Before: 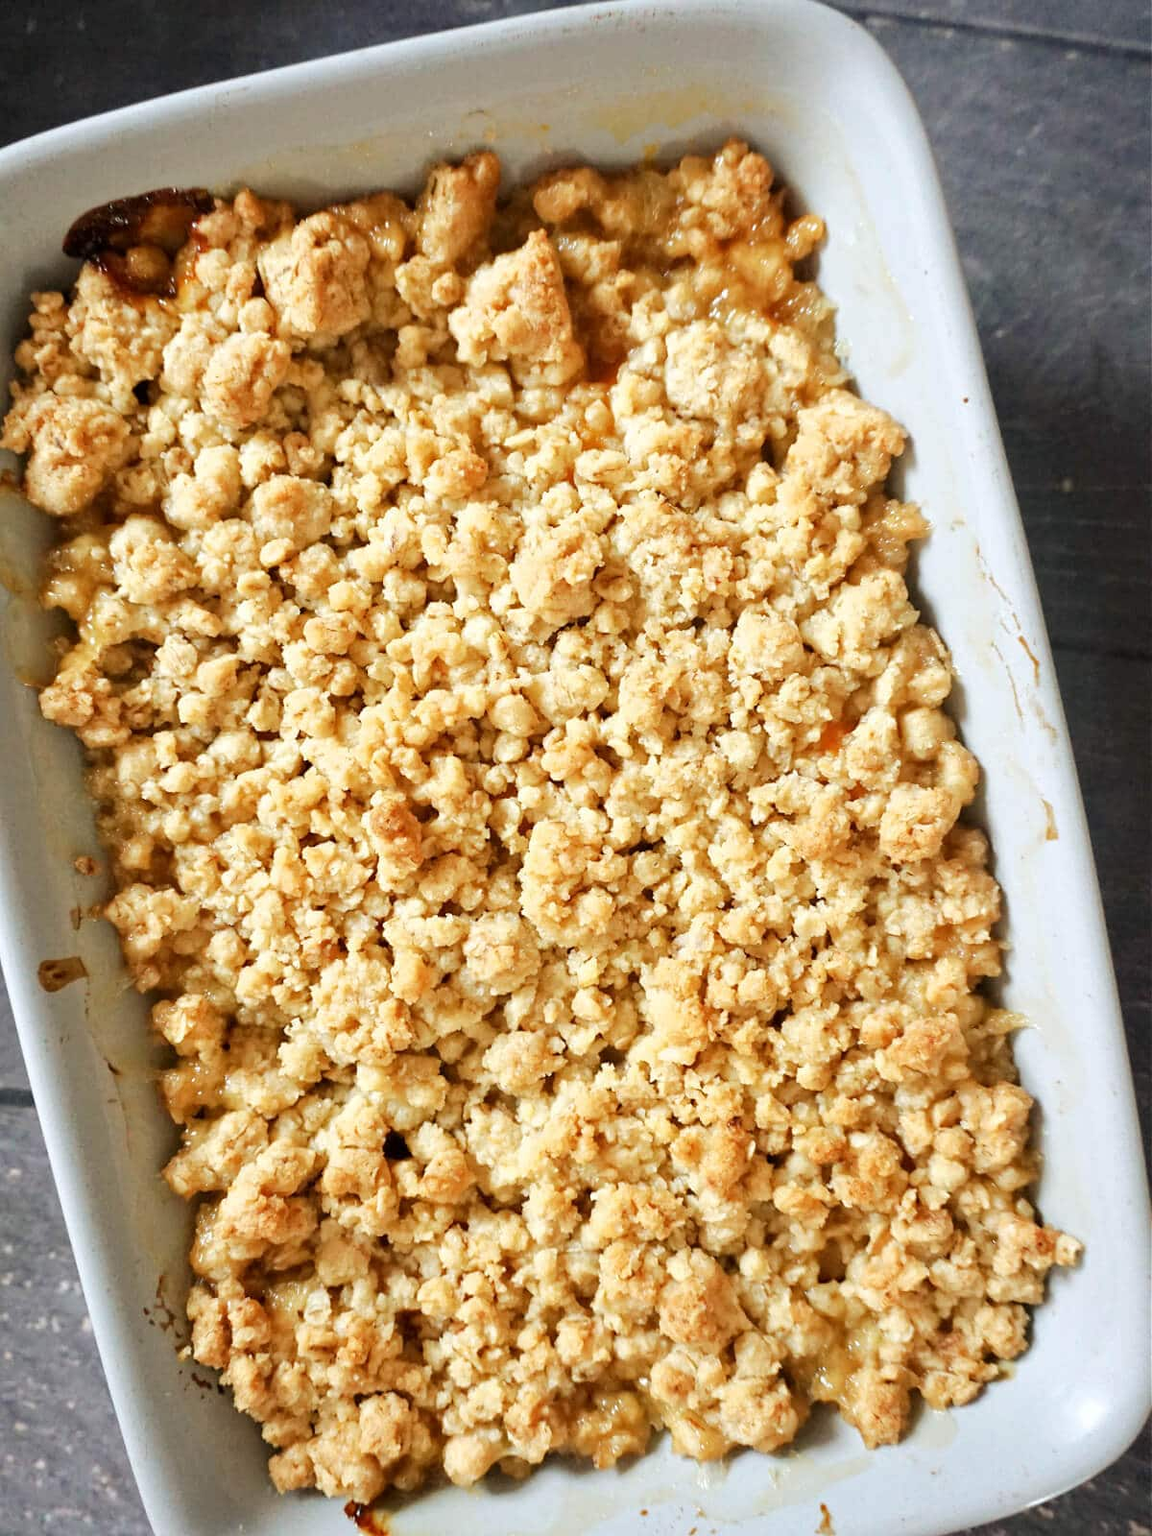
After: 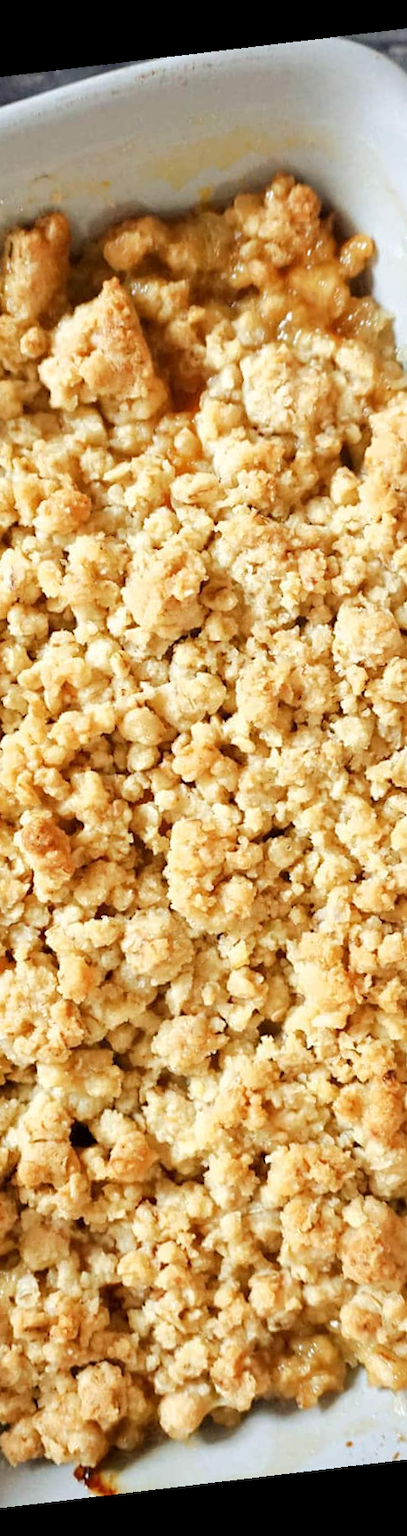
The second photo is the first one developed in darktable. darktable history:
rotate and perspective: rotation -6.83°, automatic cropping off
crop: left 33.36%, right 33.36%
